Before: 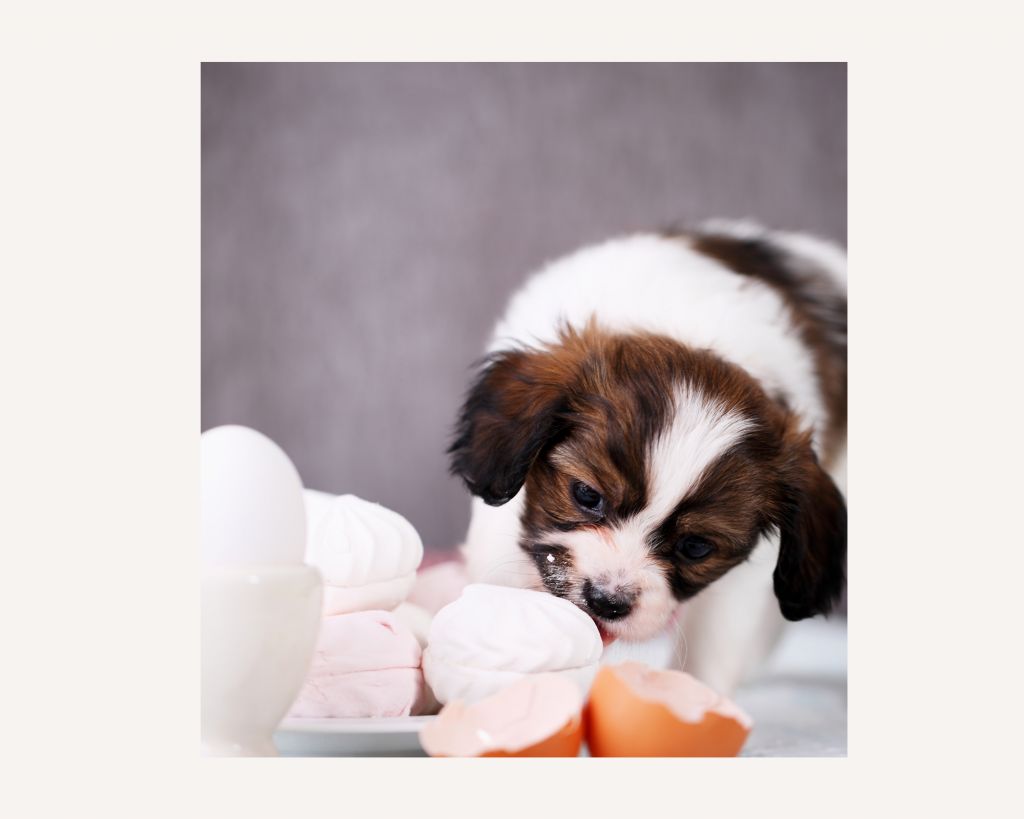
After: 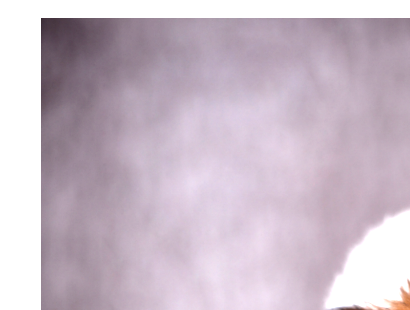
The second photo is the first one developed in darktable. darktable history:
base curve: curves: ch0 [(0, 0) (0.283, 0.295) (1, 1)], preserve colors none
exposure: exposure 1.25 EV, compensate exposure bias true, compensate highlight preservation false
haze removal: compatibility mode true, adaptive false
crop: left 15.716%, top 5.458%, right 44.235%, bottom 56.612%
shadows and highlights: shadows 20.96, highlights -36.18, soften with gaussian
